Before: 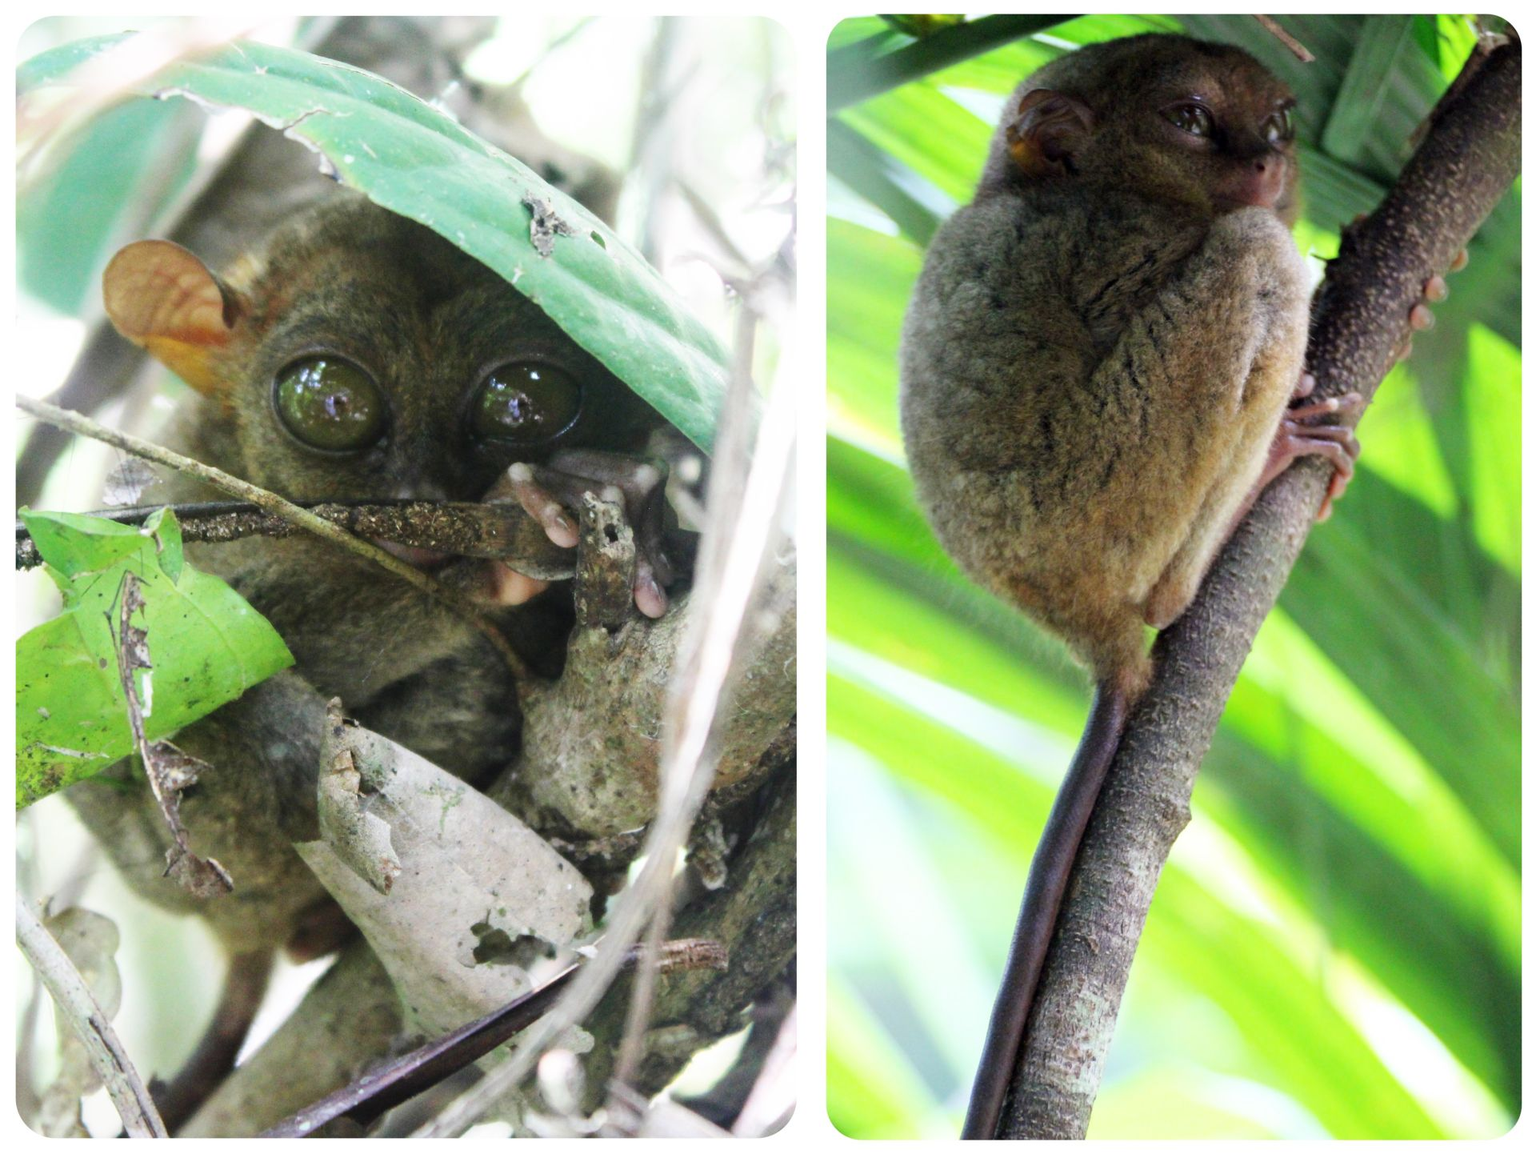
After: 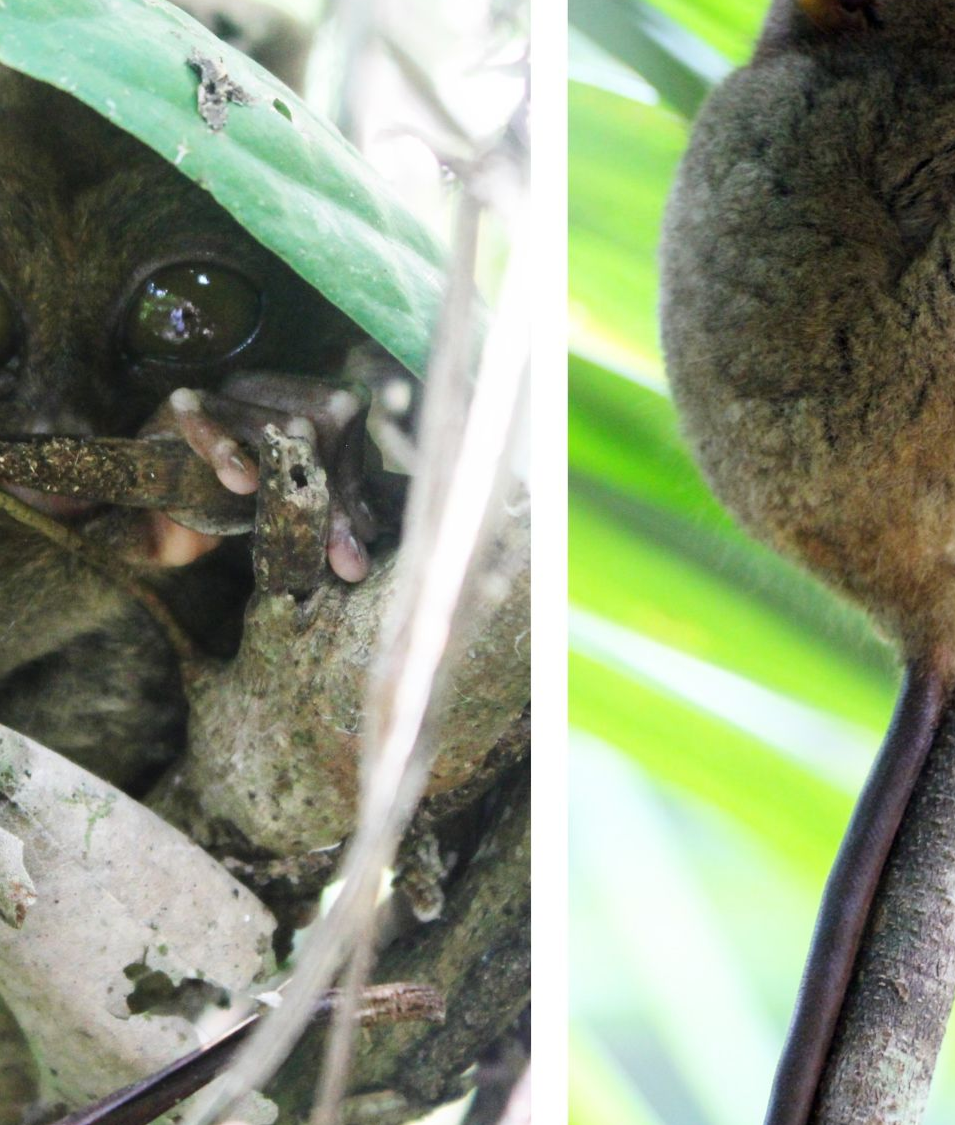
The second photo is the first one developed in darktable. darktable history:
crop and rotate: angle 0.025°, left 24.209%, top 13.191%, right 26.014%, bottom 8.717%
